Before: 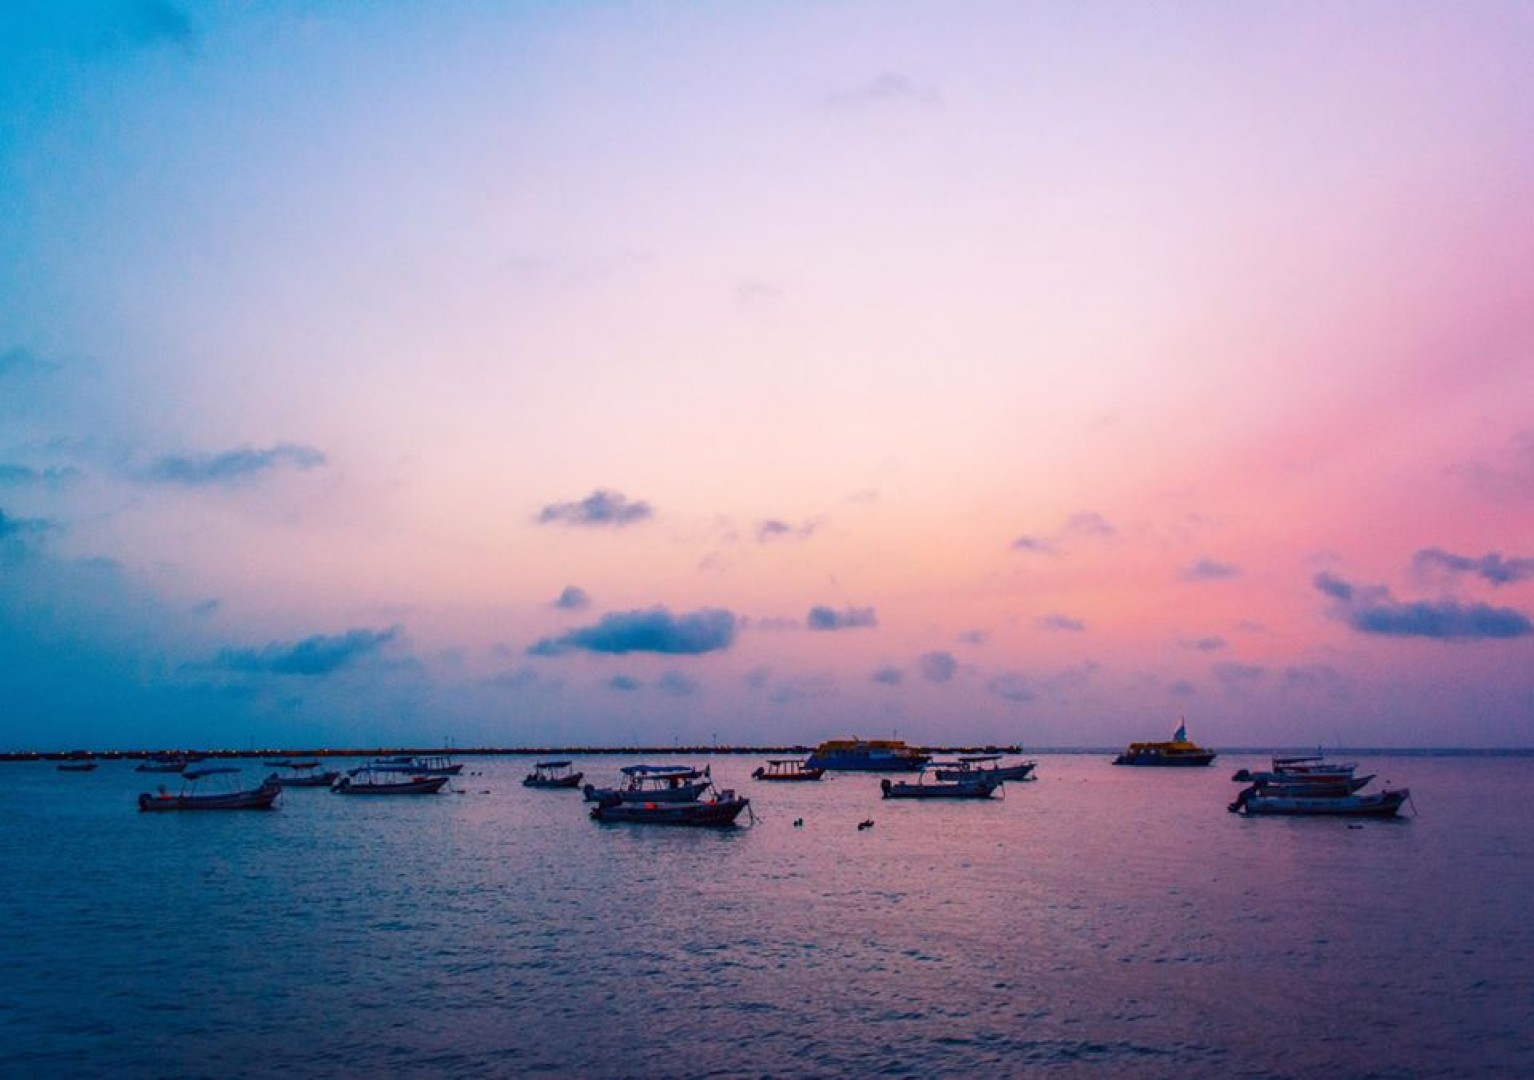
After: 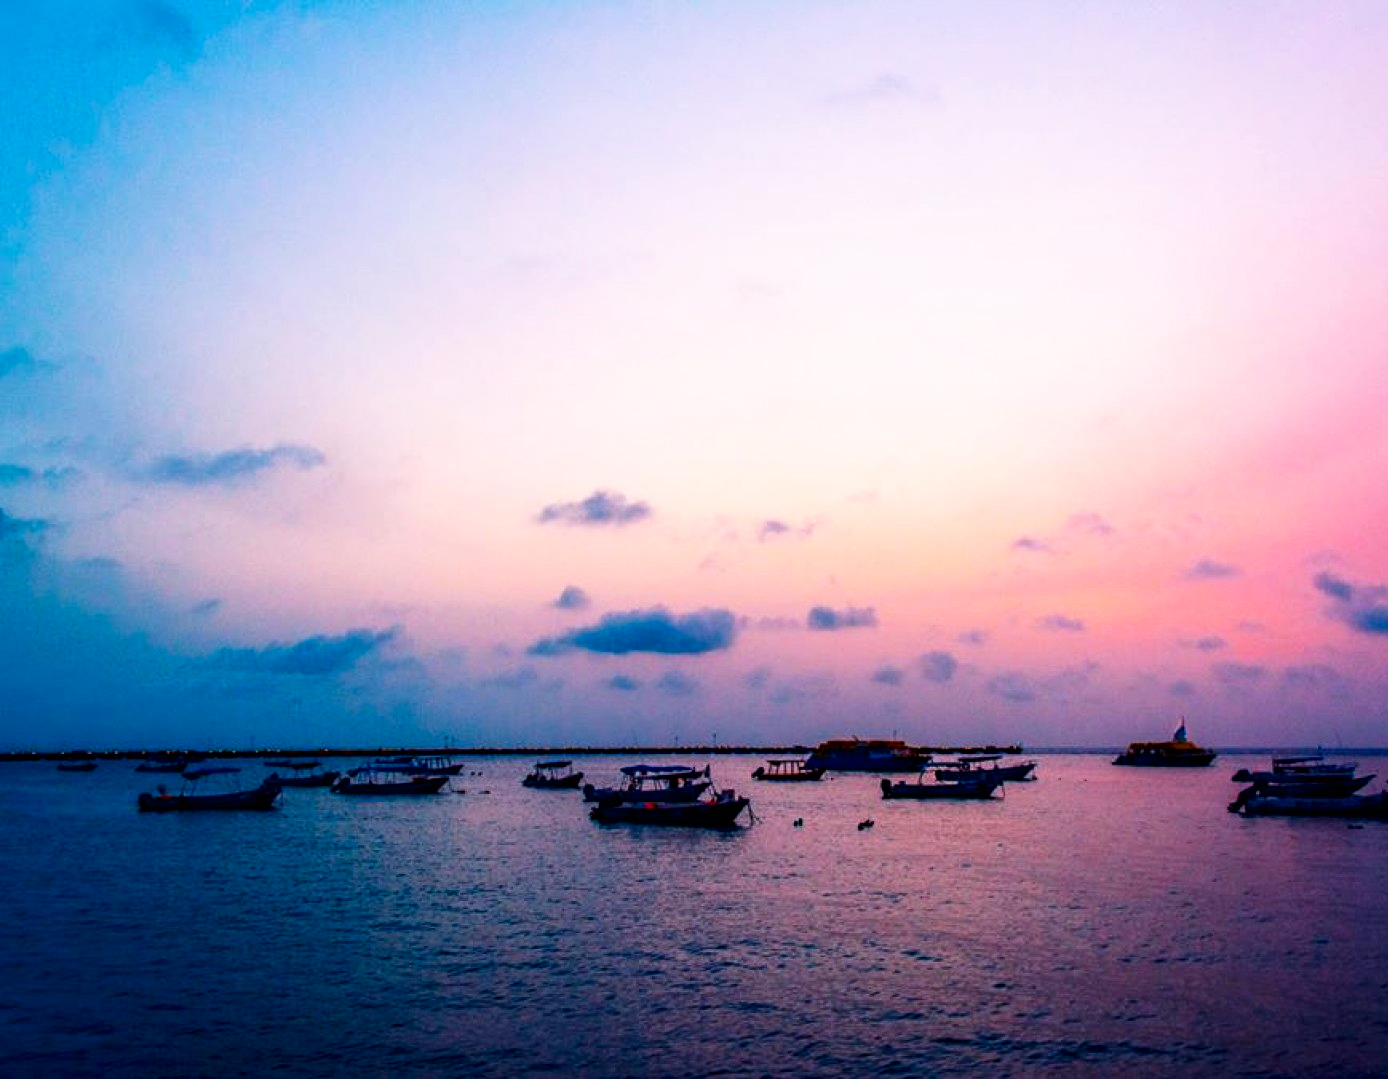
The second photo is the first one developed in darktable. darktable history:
contrast brightness saturation: contrast 0.03, brightness -0.04
tone curve: curves: ch0 [(0, 0) (0.003, 0) (0.011, 0.001) (0.025, 0.002) (0.044, 0.004) (0.069, 0.006) (0.1, 0.009) (0.136, 0.03) (0.177, 0.076) (0.224, 0.13) (0.277, 0.202) (0.335, 0.28) (0.399, 0.367) (0.468, 0.46) (0.543, 0.562) (0.623, 0.67) (0.709, 0.787) (0.801, 0.889) (0.898, 0.972) (1, 1)], preserve colors none
crop: right 9.509%, bottom 0.031%
